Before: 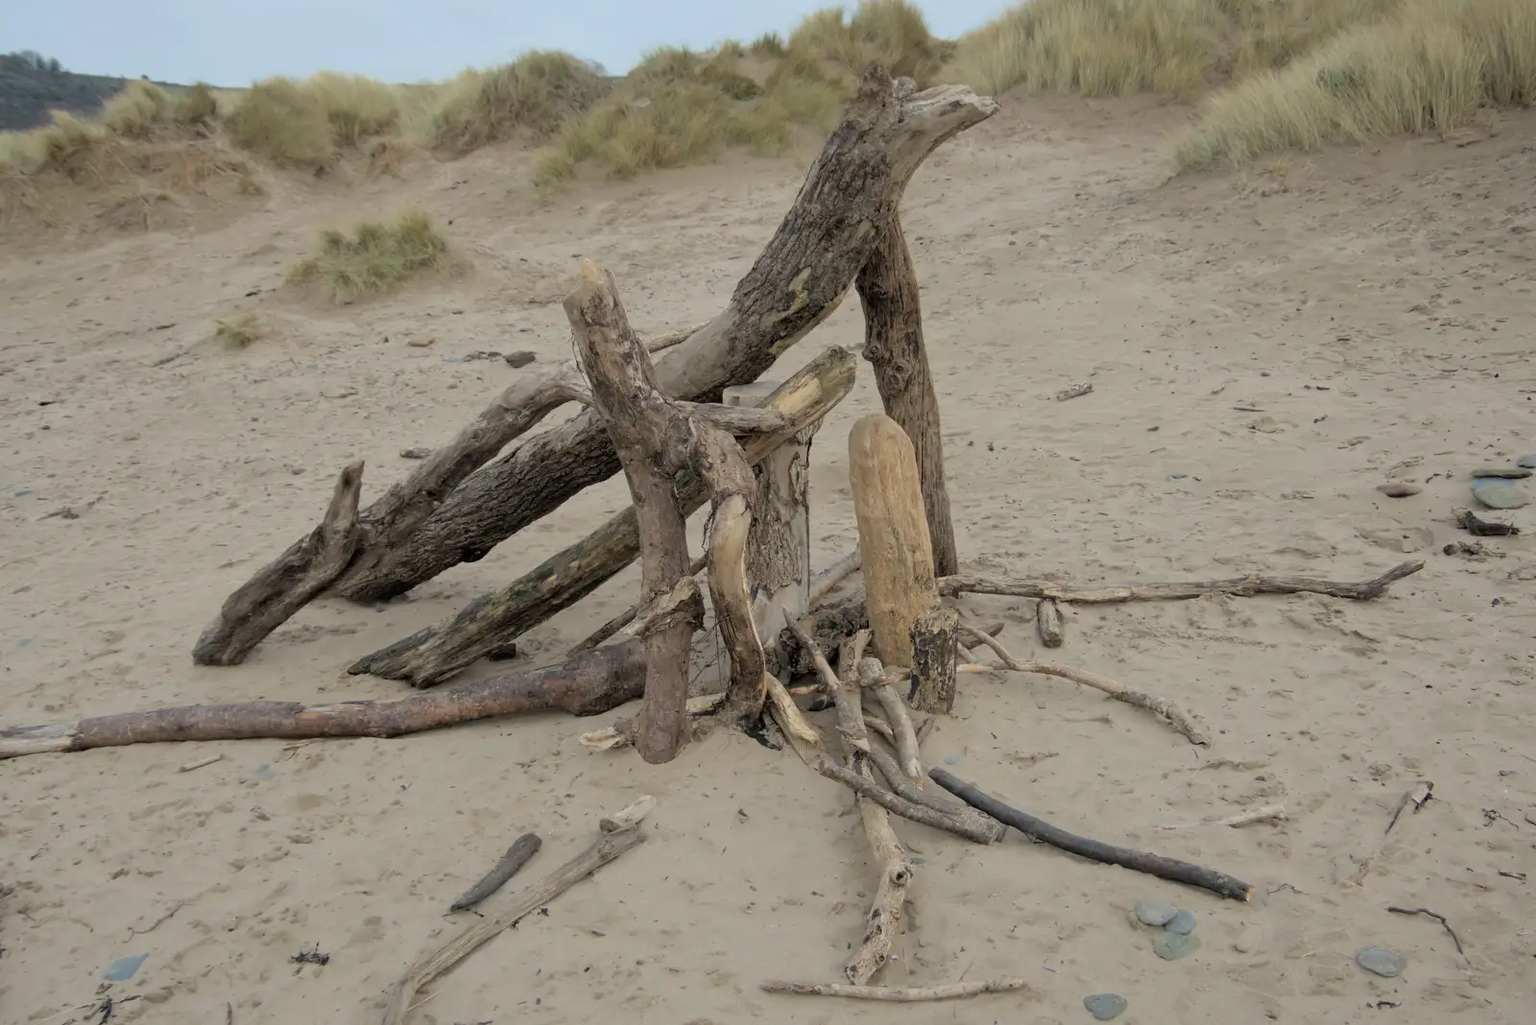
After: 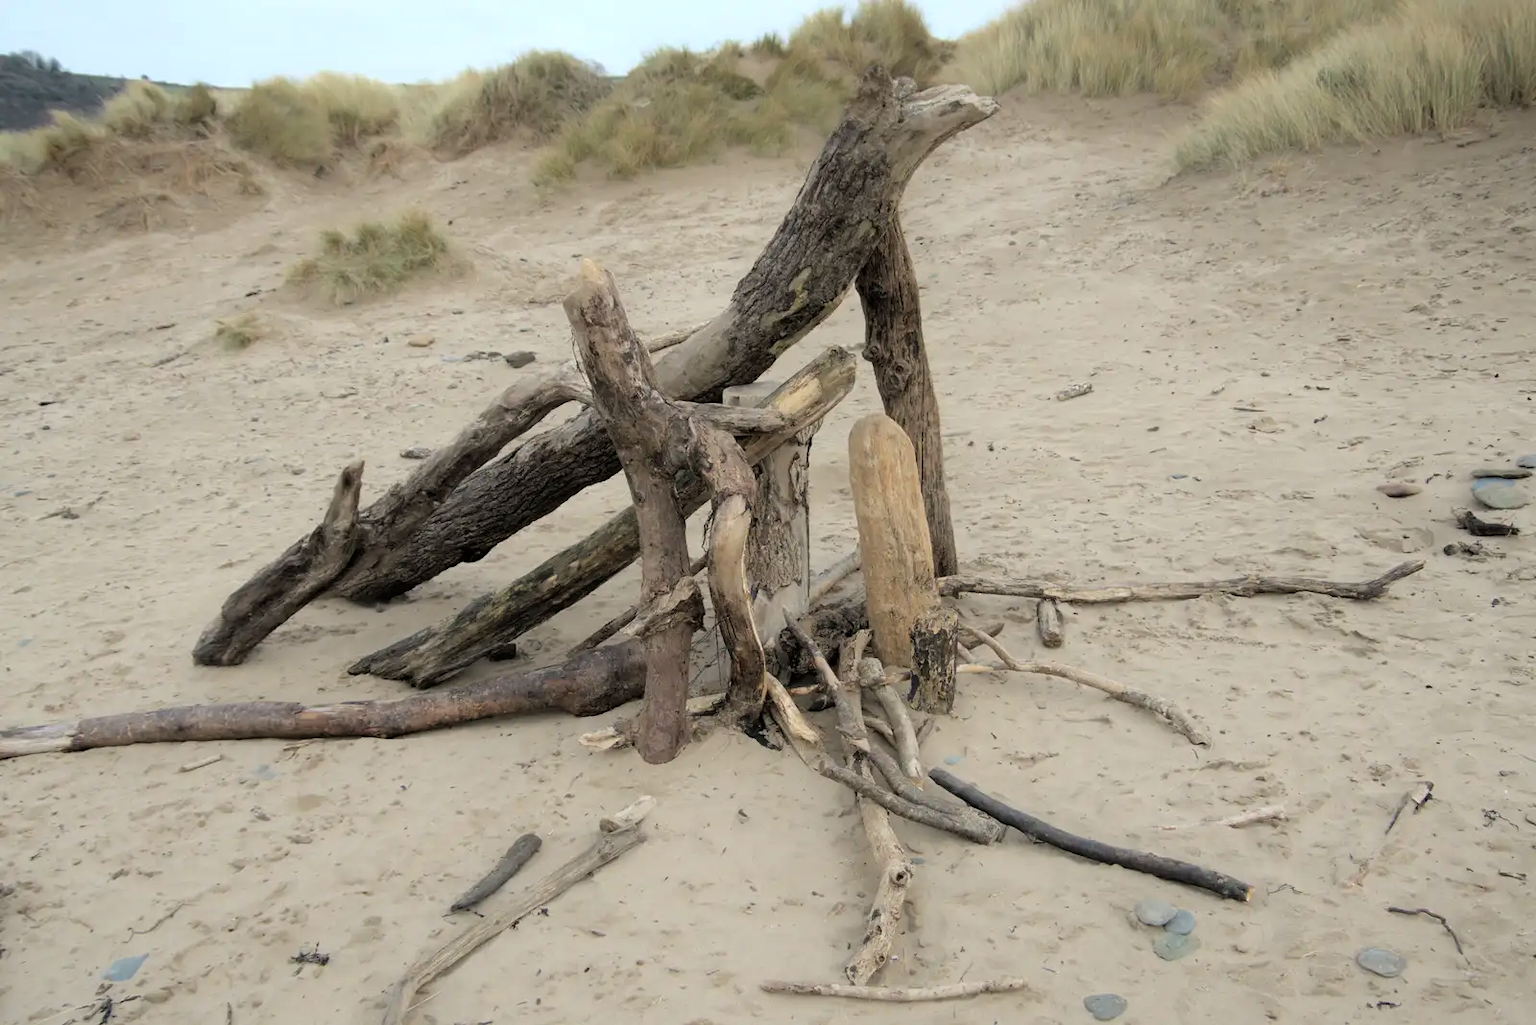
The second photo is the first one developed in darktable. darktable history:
tone equalizer: -8 EV -0.778 EV, -7 EV -0.72 EV, -6 EV -0.576 EV, -5 EV -0.394 EV, -3 EV 0.383 EV, -2 EV 0.6 EV, -1 EV 0.693 EV, +0 EV 0.748 EV, smoothing diameter 2.04%, edges refinement/feathering 16.17, mask exposure compensation -1.57 EV, filter diffusion 5
